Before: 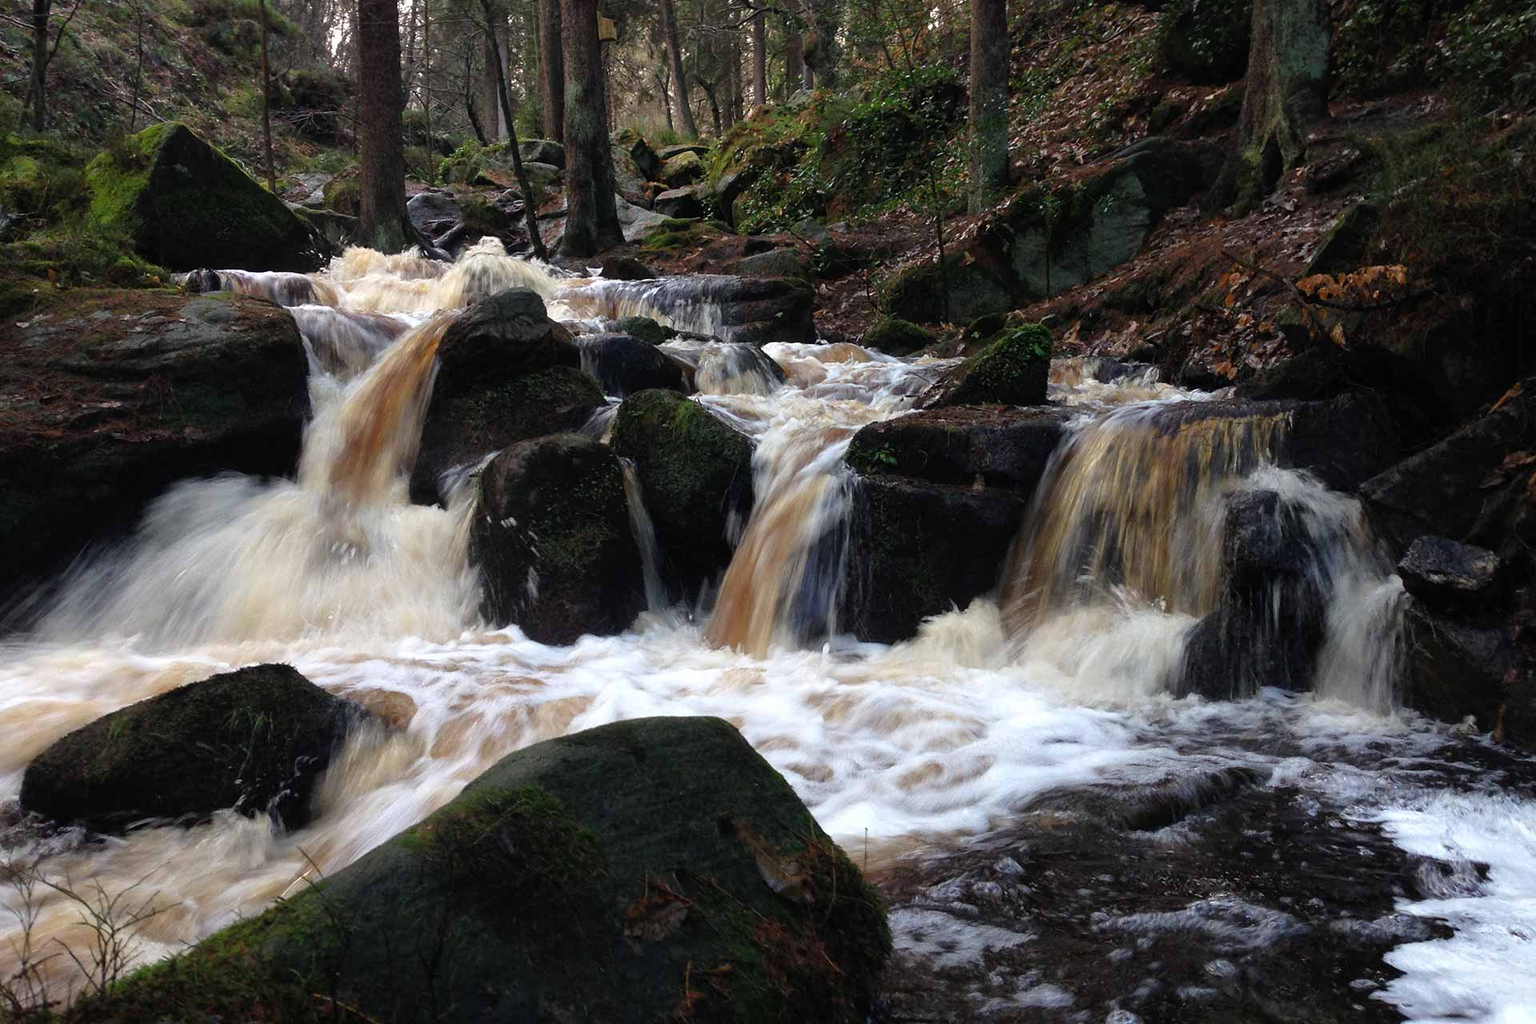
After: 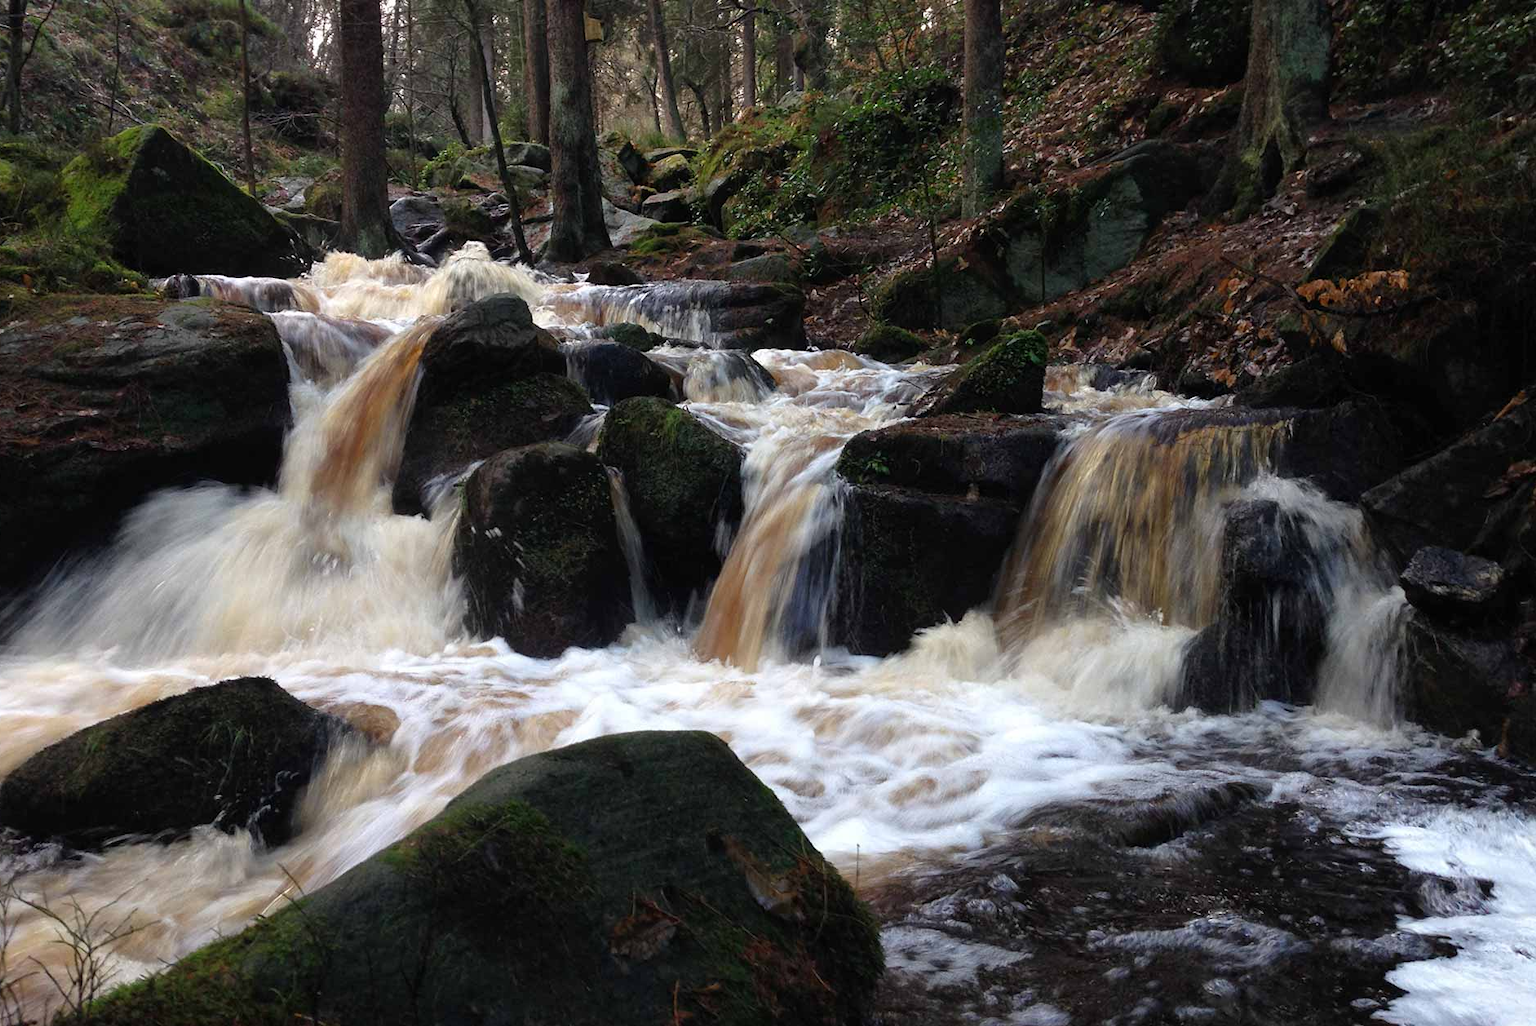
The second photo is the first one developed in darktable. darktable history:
crop: left 1.636%, right 0.275%, bottom 1.589%
